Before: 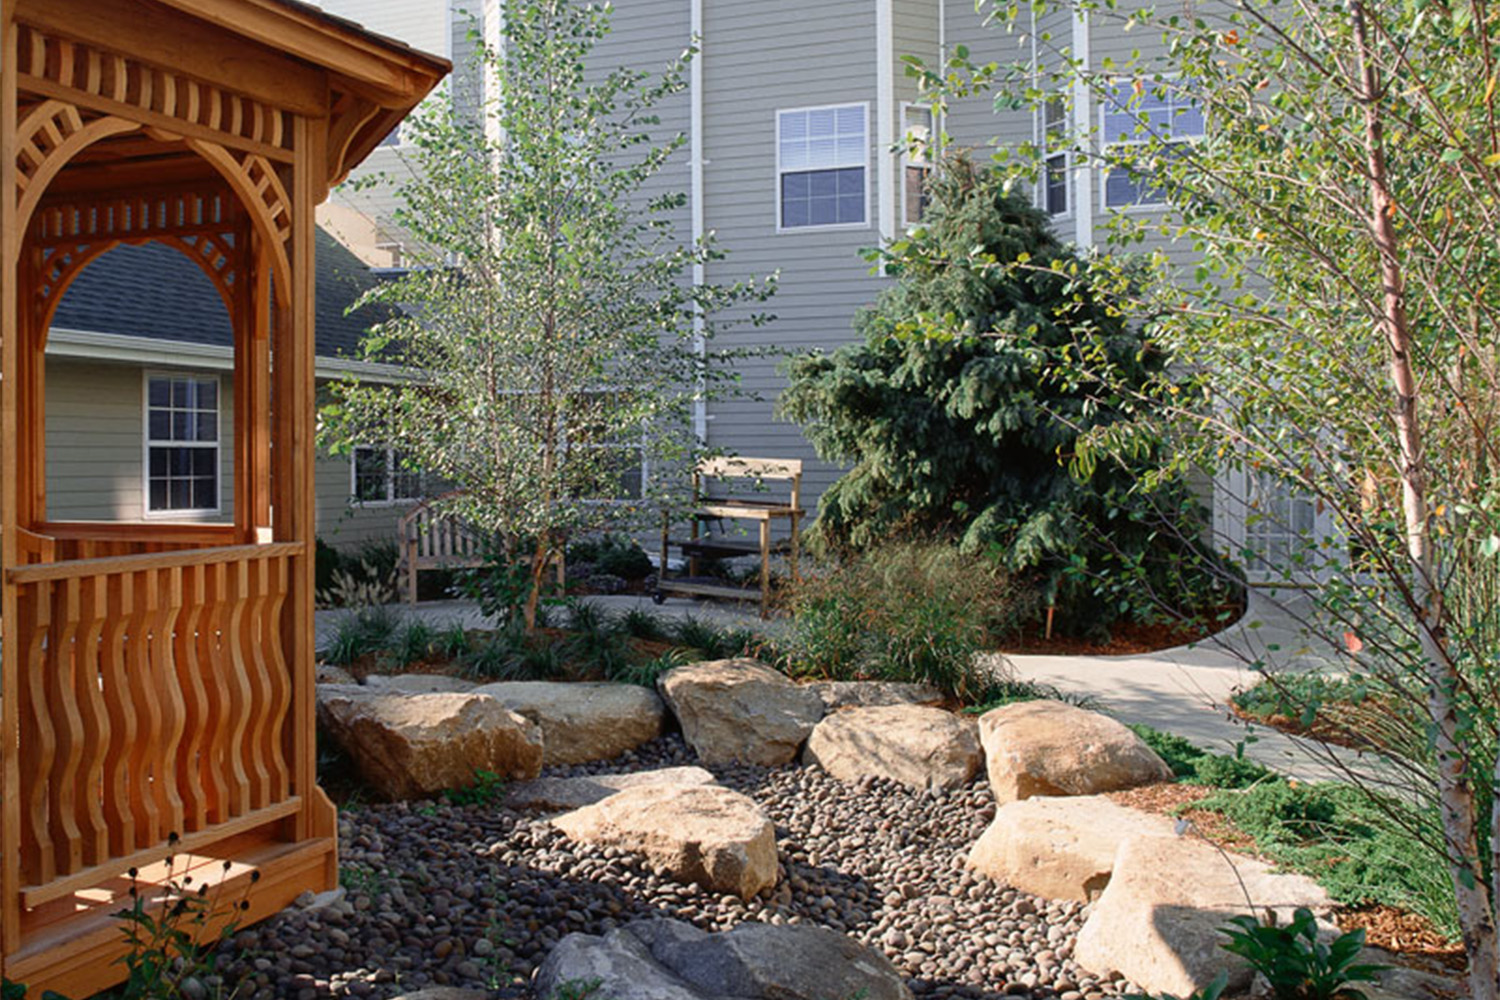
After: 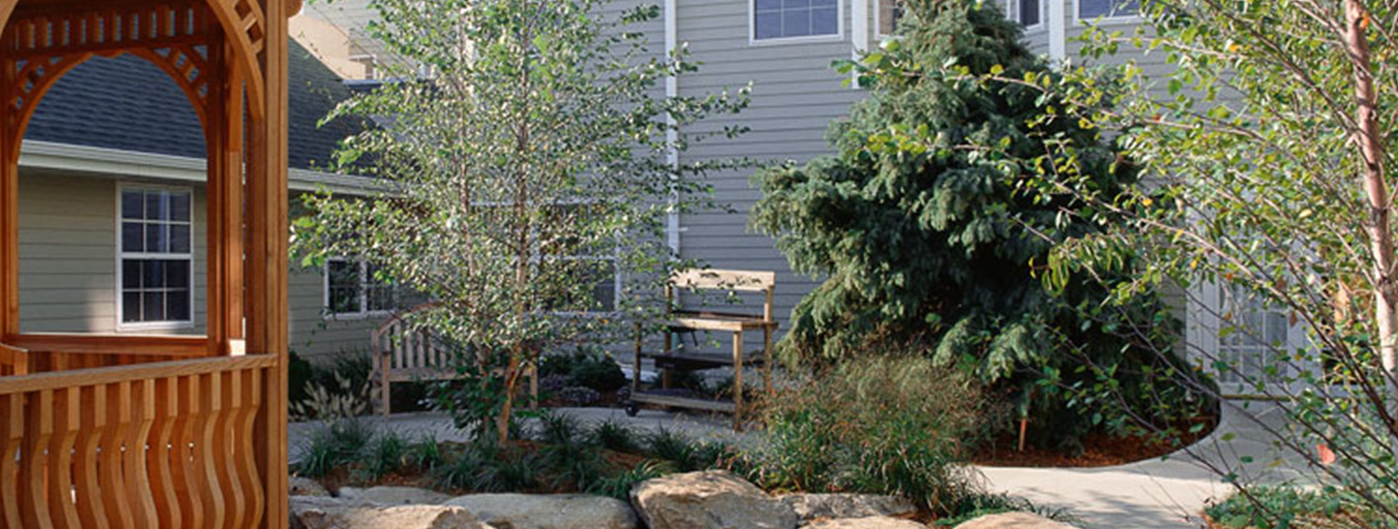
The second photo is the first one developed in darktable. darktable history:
crop: left 1.843%, top 18.855%, right 4.919%, bottom 28.179%
